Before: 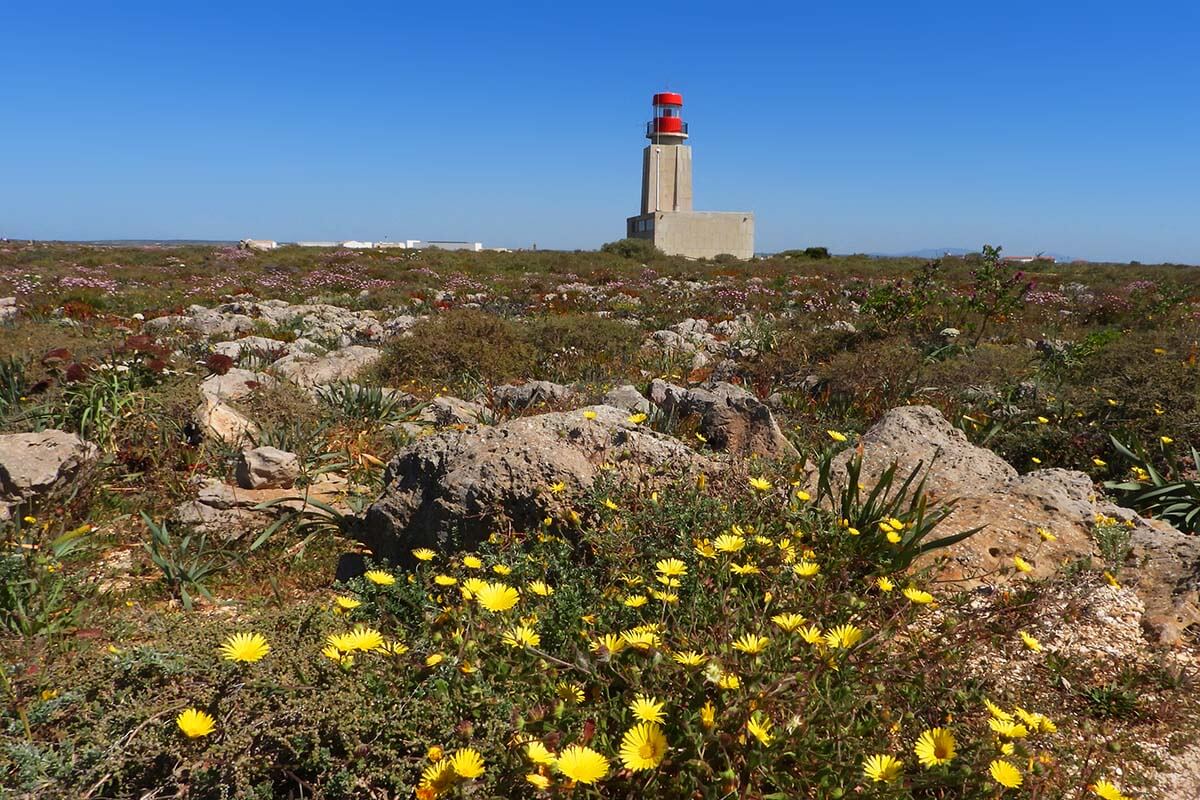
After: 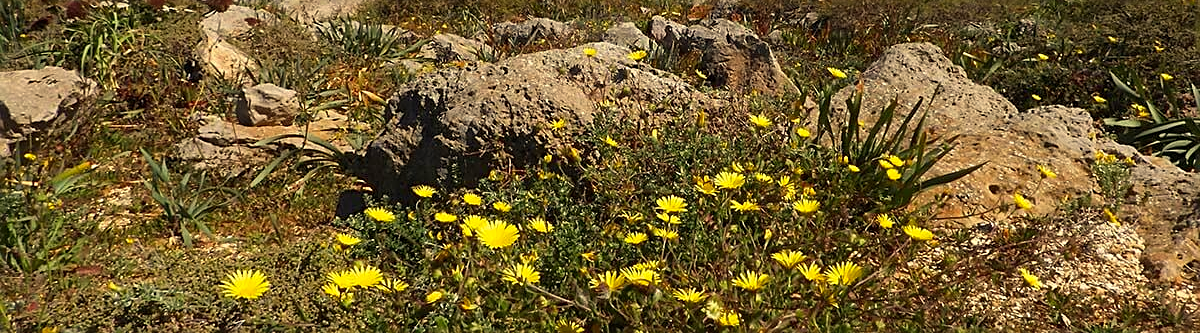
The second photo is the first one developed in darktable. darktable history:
crop: top 45.457%, bottom 12.139%
sharpen: on, module defaults
color correction: highlights a* 1.4, highlights b* 18.26
